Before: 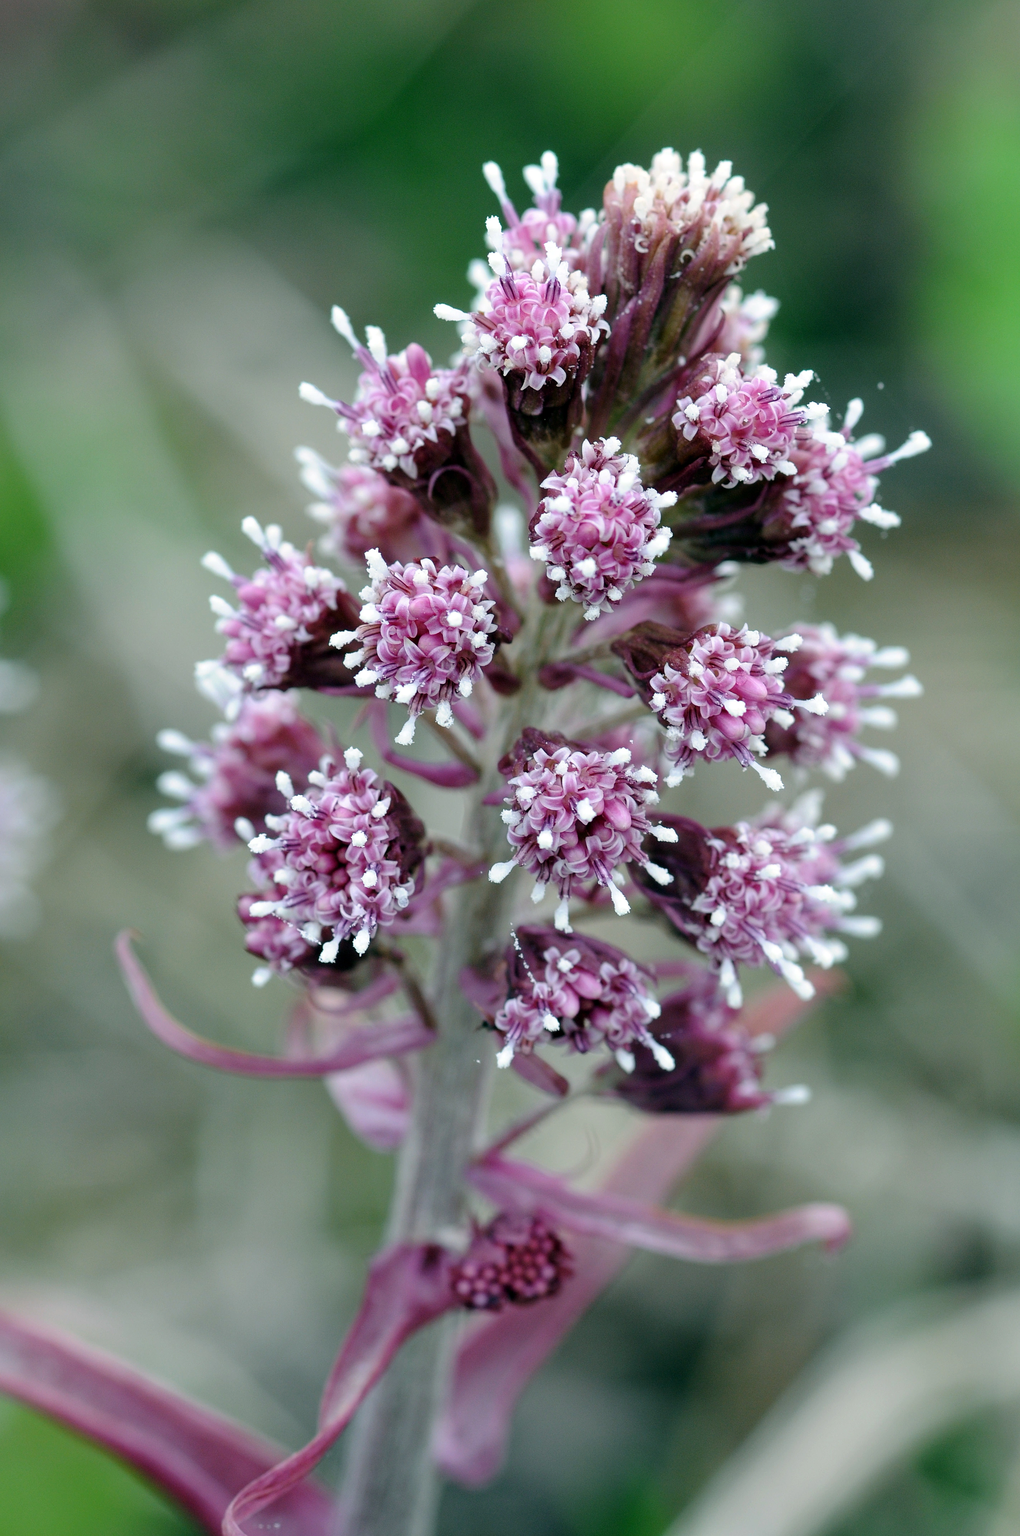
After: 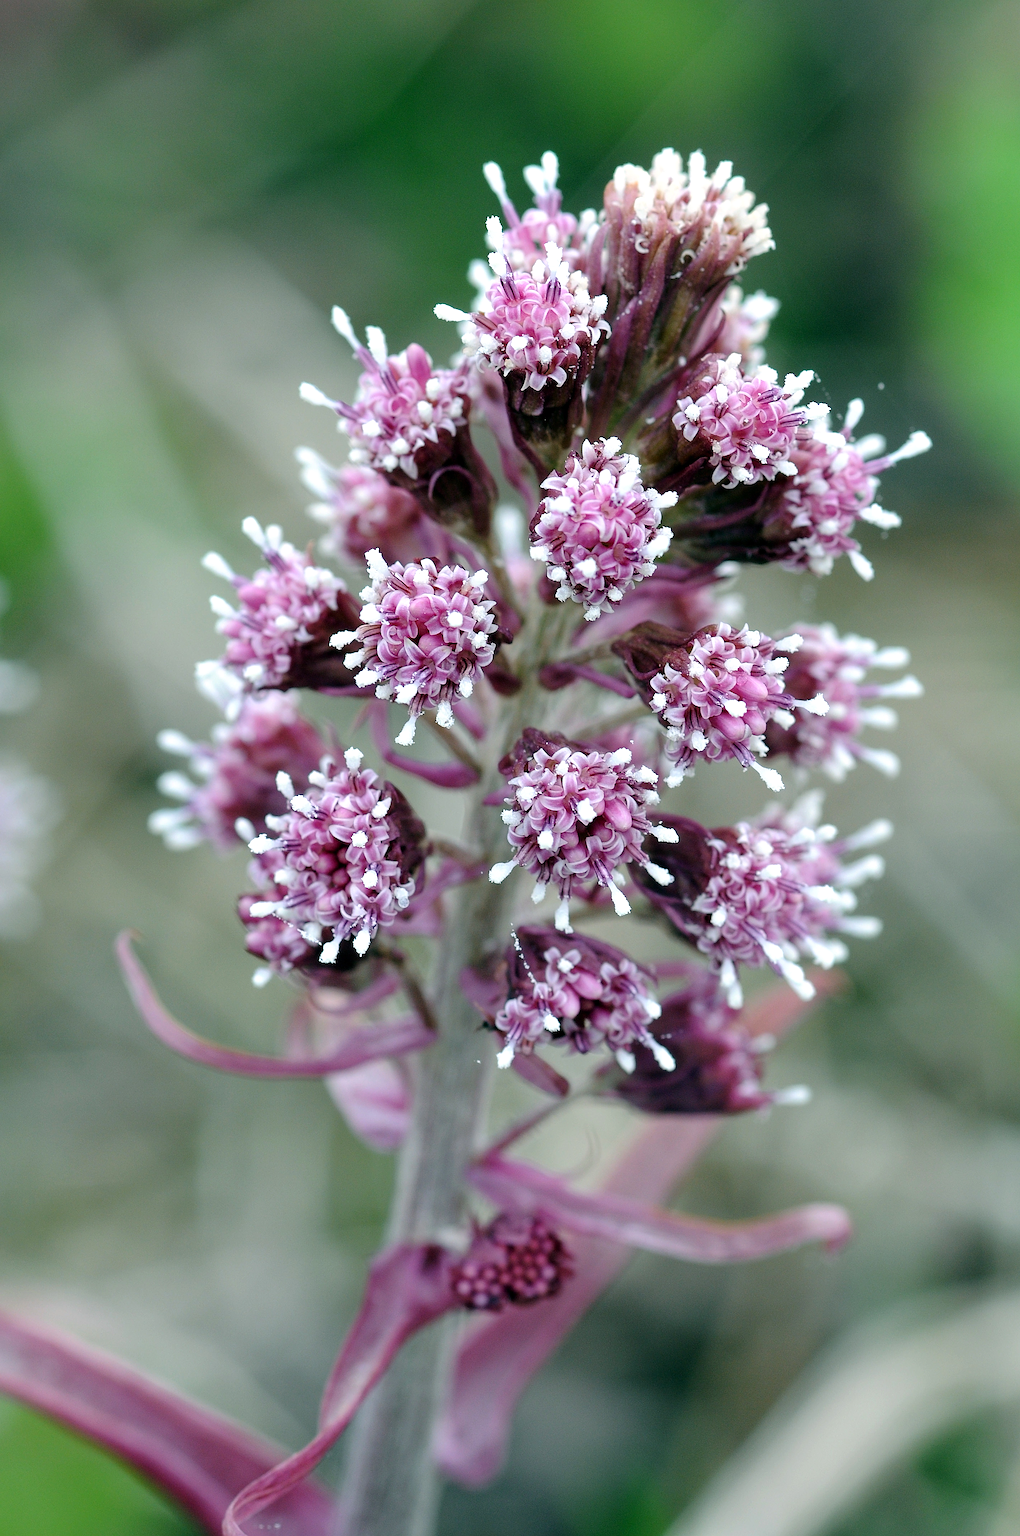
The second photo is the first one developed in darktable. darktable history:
levels: levels [0, 0.476, 0.951]
sharpen: on, module defaults
